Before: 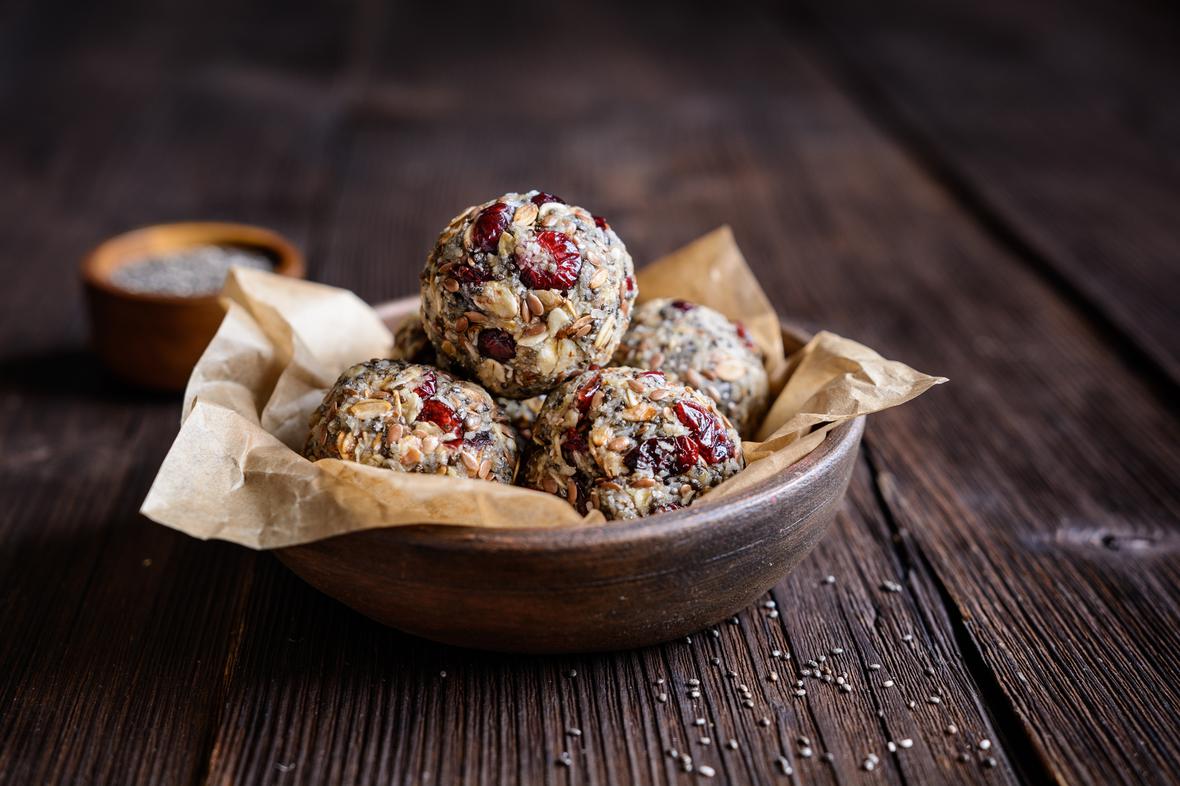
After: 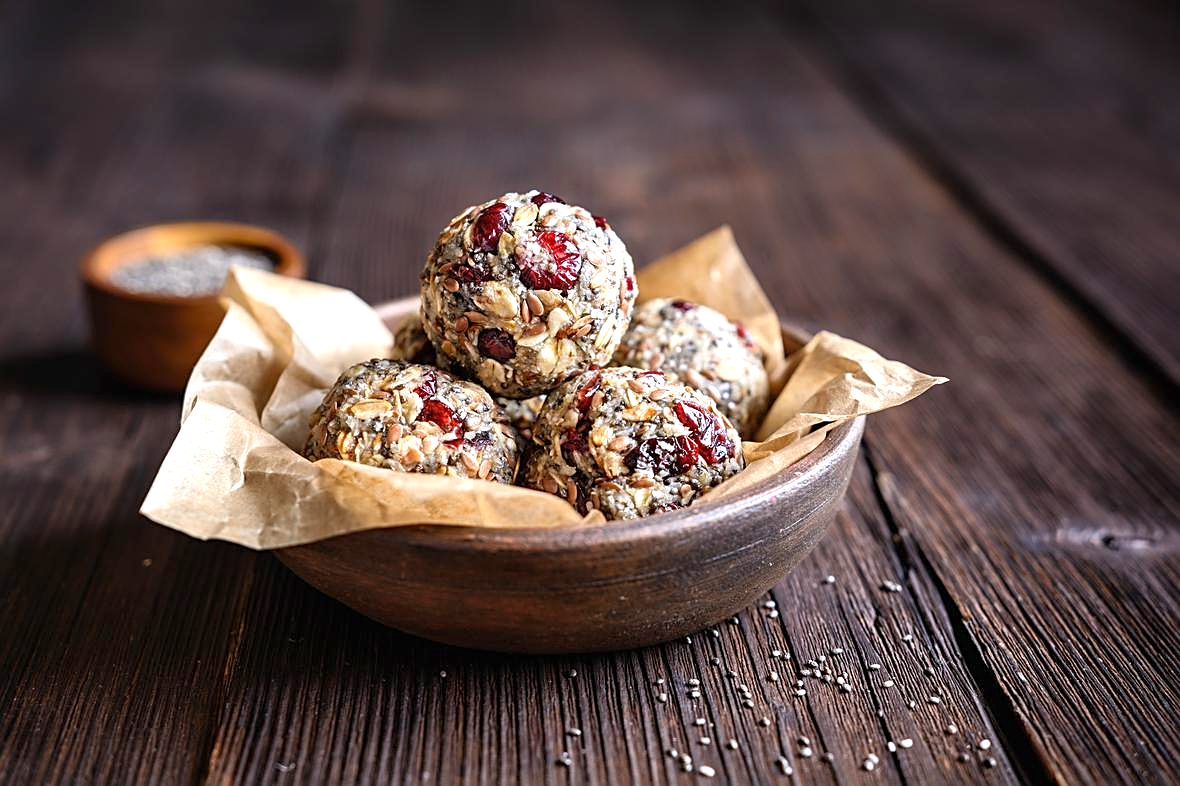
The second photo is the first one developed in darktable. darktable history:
sharpen: on, module defaults
rgb curve: curves: ch0 [(0, 0) (0.053, 0.068) (0.122, 0.128) (1, 1)]
exposure: black level correction 0, exposure 0.6 EV, compensate highlight preservation false
